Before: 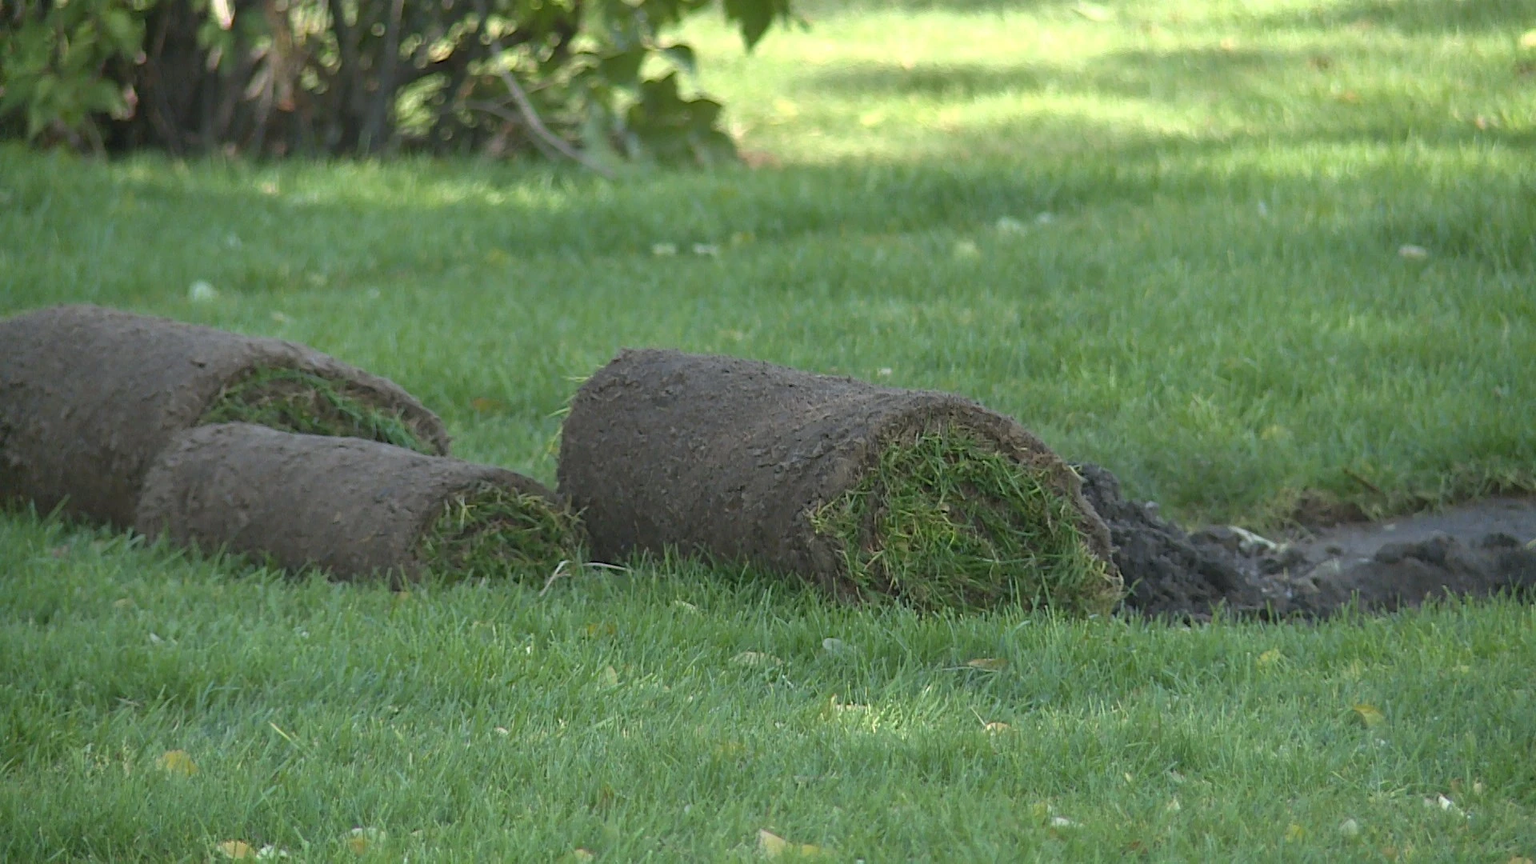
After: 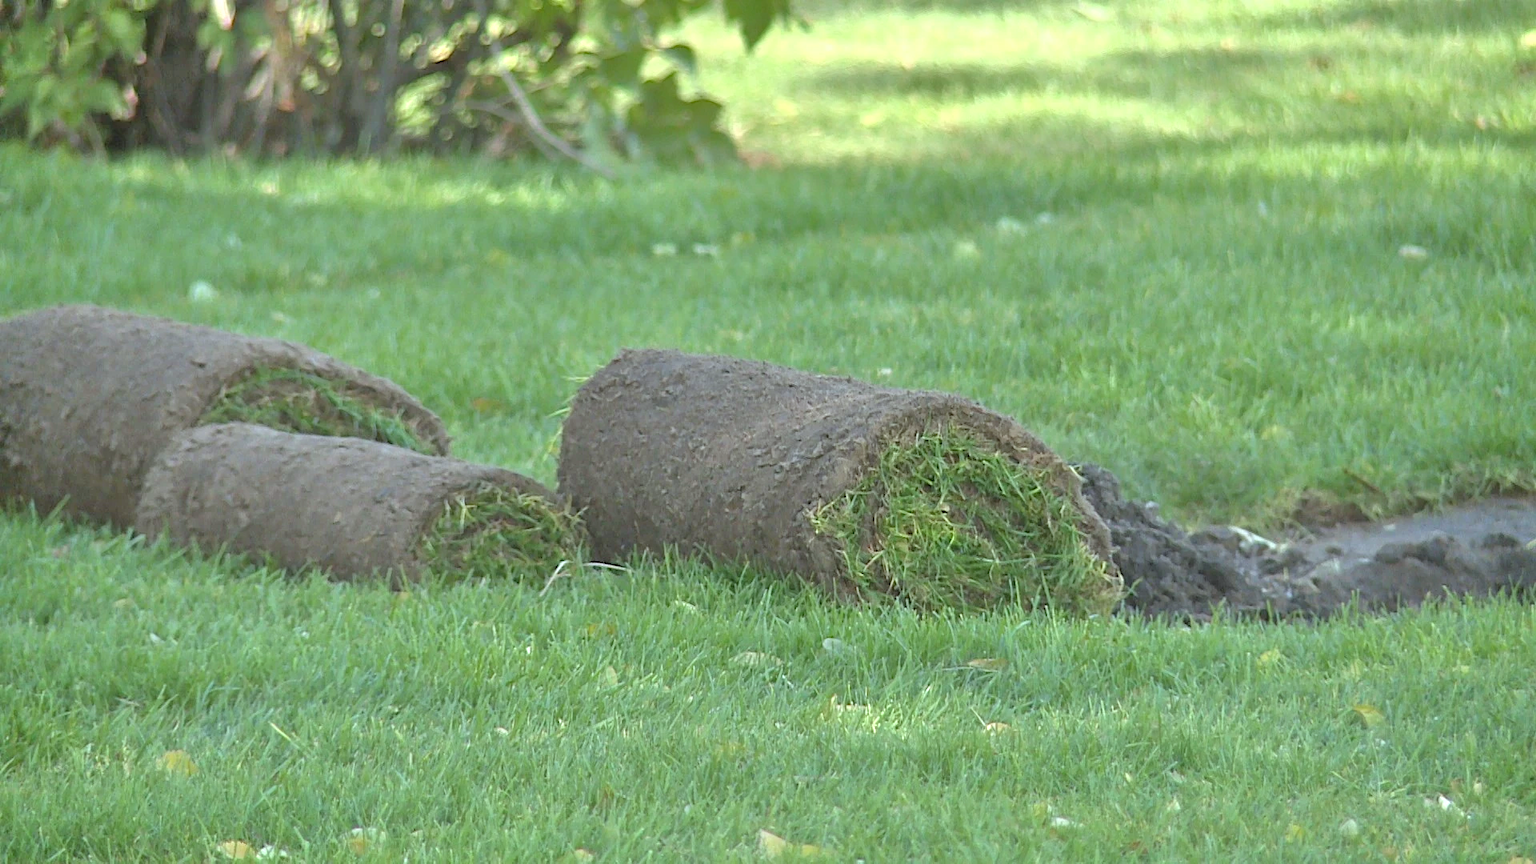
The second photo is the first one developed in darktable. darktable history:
tone equalizer: -7 EV 0.15 EV, -6 EV 0.6 EV, -5 EV 1.15 EV, -4 EV 1.33 EV, -3 EV 1.15 EV, -2 EV 0.6 EV, -1 EV 0.15 EV, mask exposure compensation -0.5 EV
color correction: highlights a* -2.73, highlights b* -2.09, shadows a* 2.41, shadows b* 2.73
